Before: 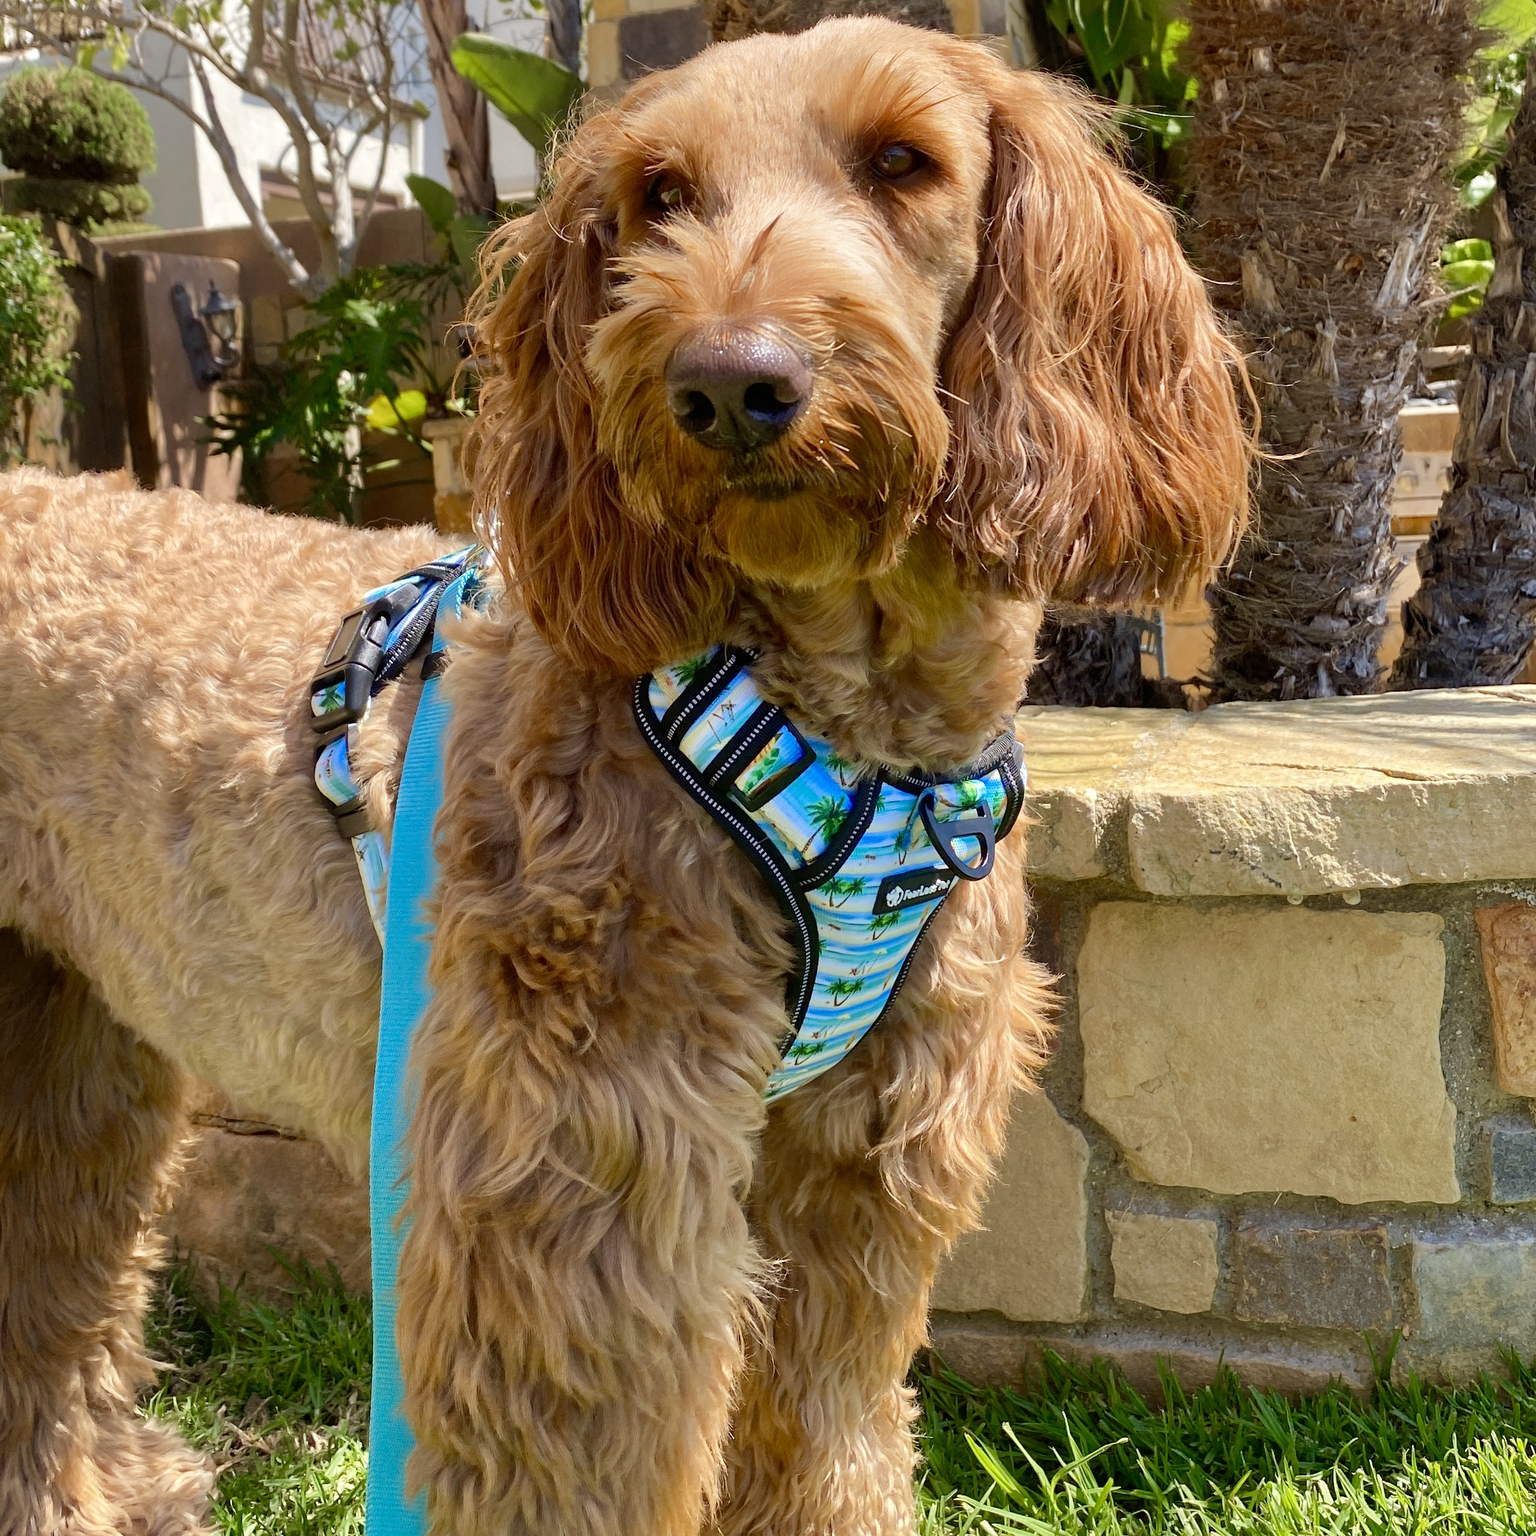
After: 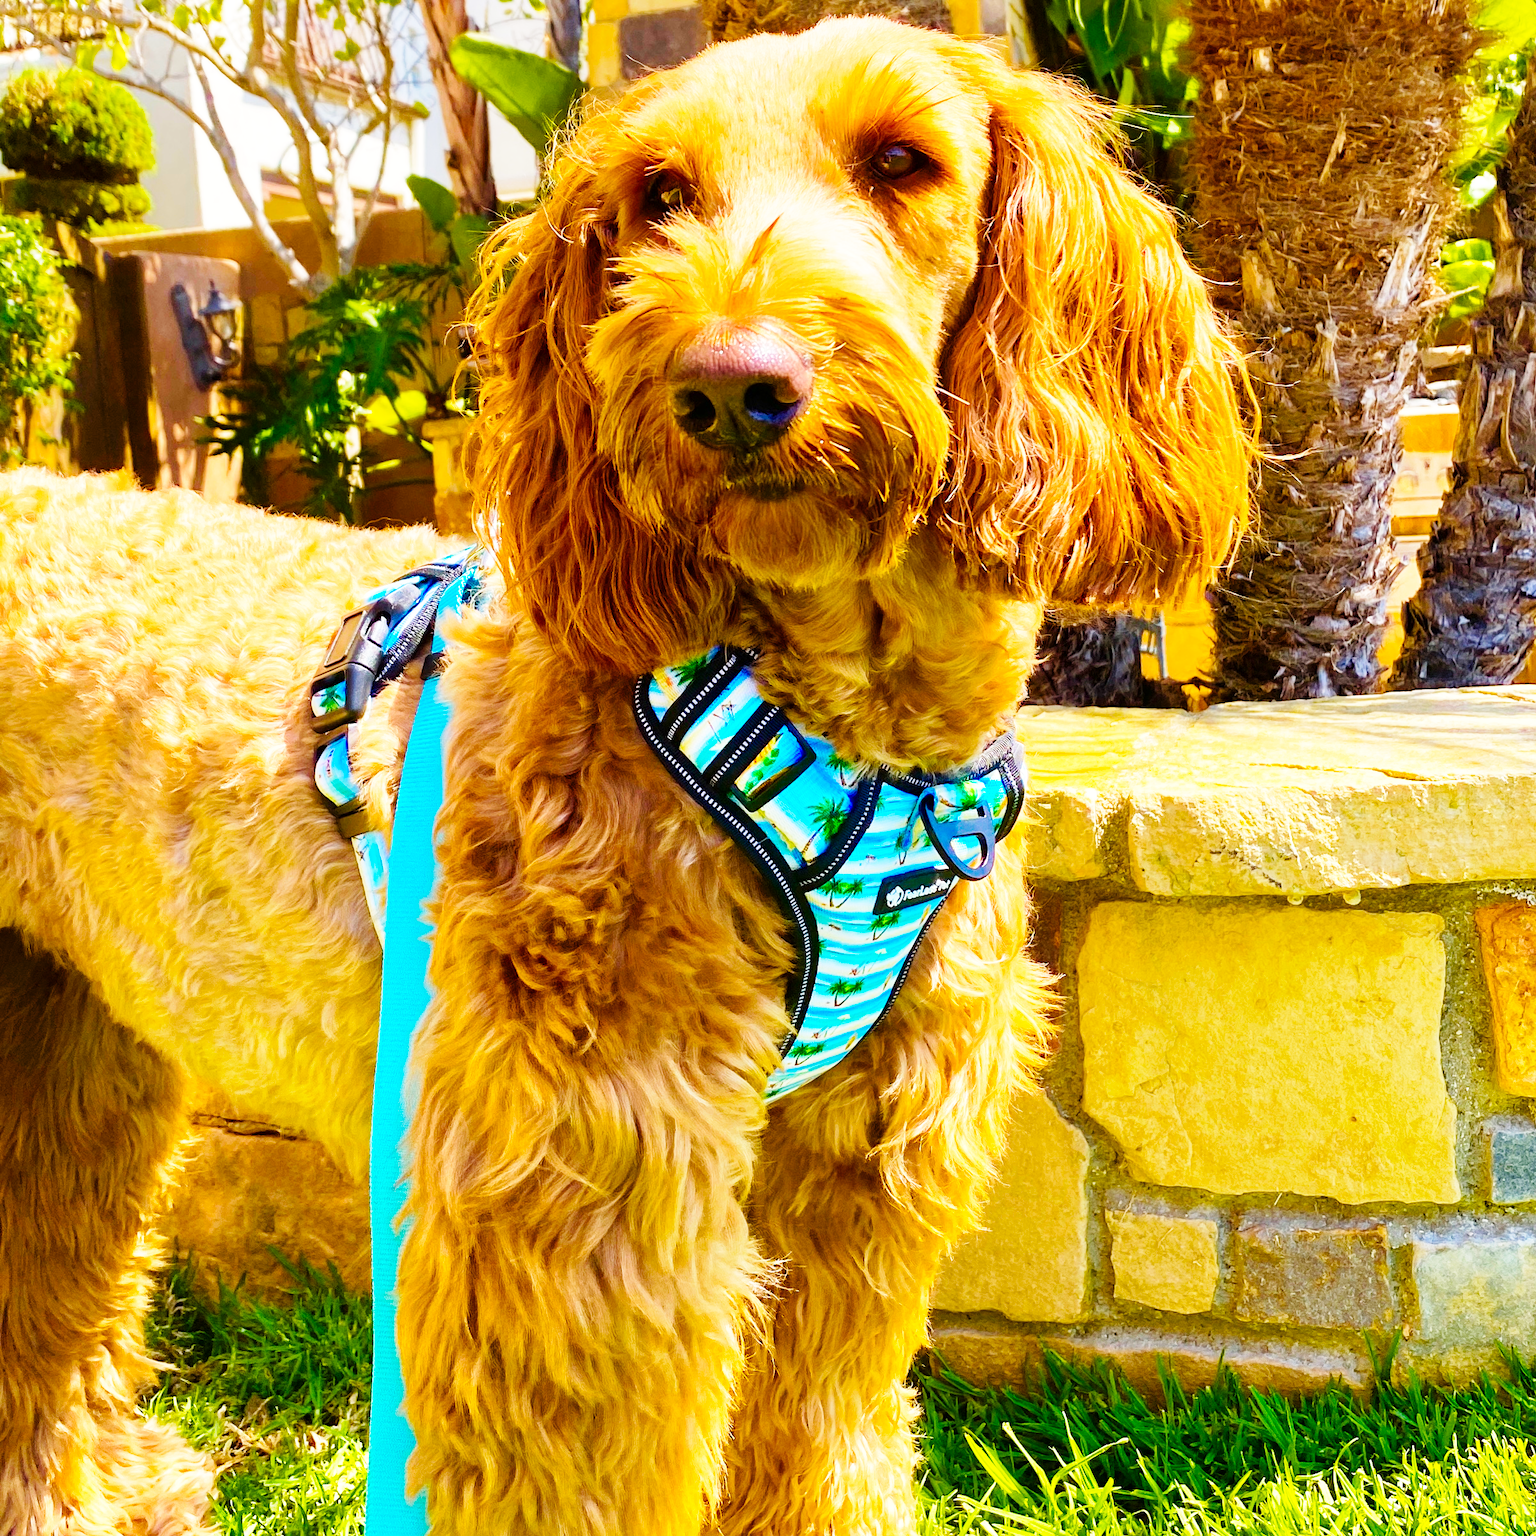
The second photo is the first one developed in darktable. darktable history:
color balance rgb: linear chroma grading › global chroma 14.93%, perceptual saturation grading › global saturation 35.392%, perceptual brilliance grading › global brilliance 2.94%, global vibrance 20%
base curve: curves: ch0 [(0, 0) (0.018, 0.026) (0.143, 0.37) (0.33, 0.731) (0.458, 0.853) (0.735, 0.965) (0.905, 0.986) (1, 1)], preserve colors none
